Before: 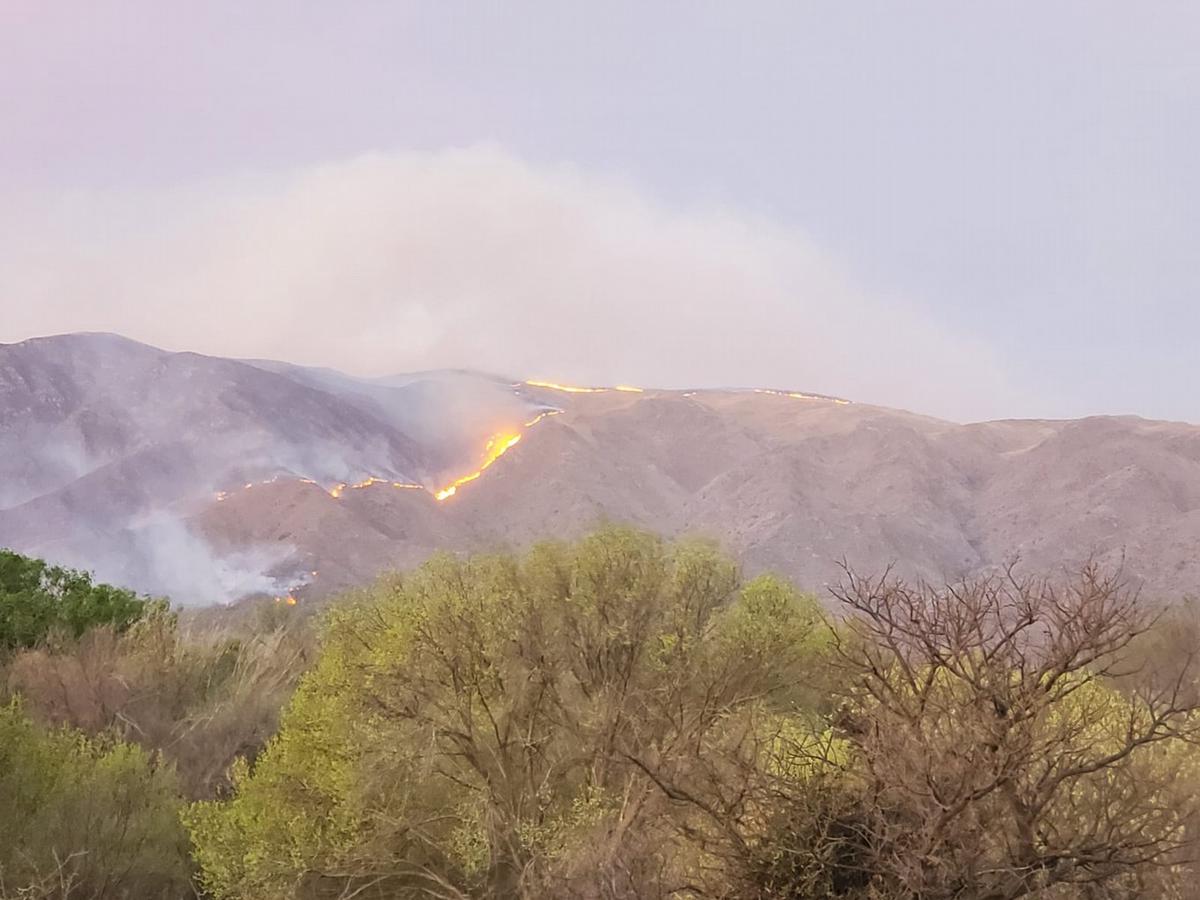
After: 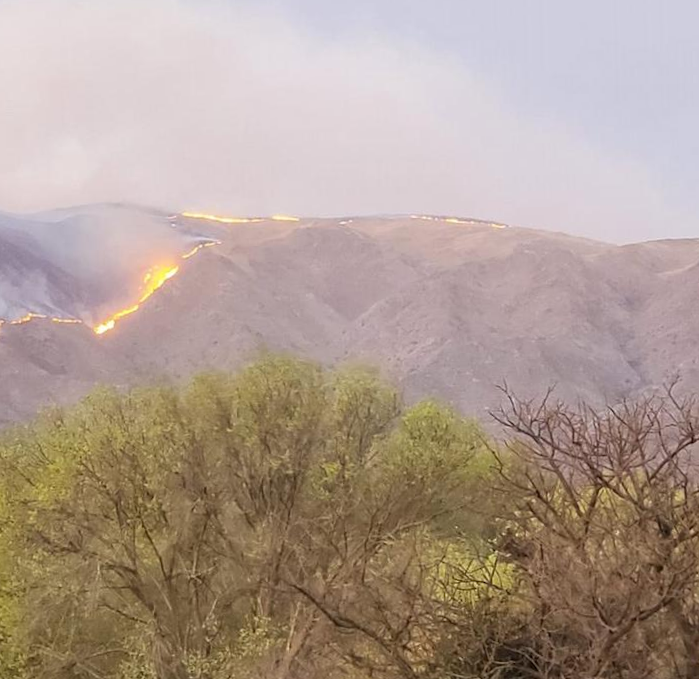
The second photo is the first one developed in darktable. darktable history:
rotate and perspective: rotation -1.42°, crop left 0.016, crop right 0.984, crop top 0.035, crop bottom 0.965
crop and rotate: left 28.256%, top 17.734%, right 12.656%, bottom 3.573%
